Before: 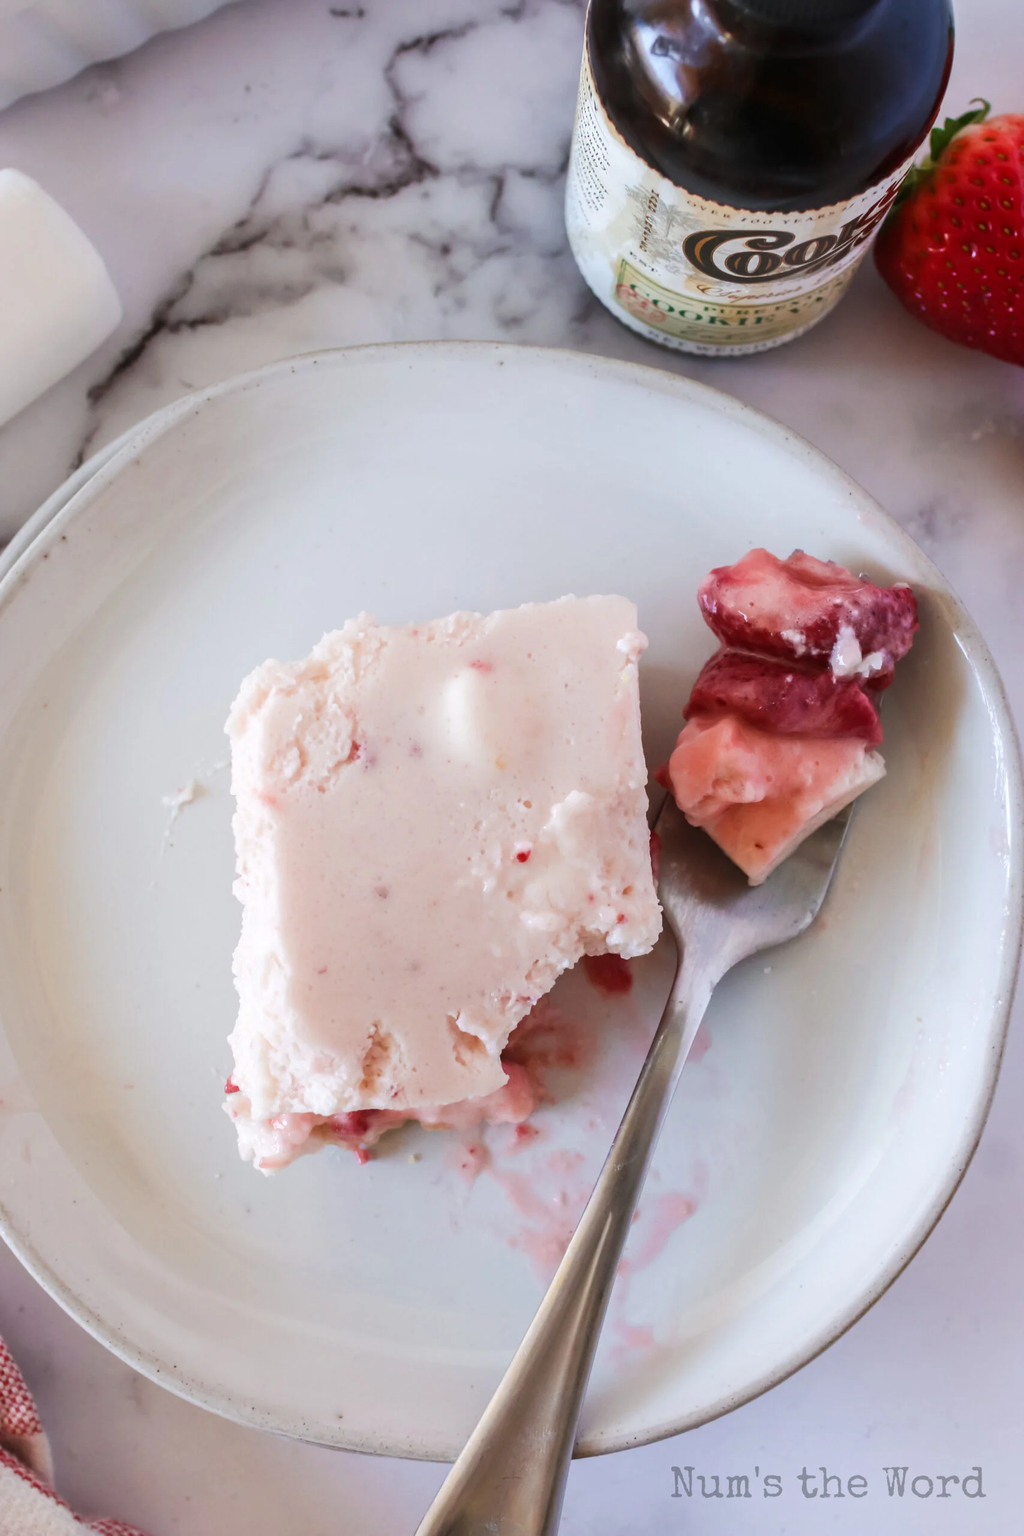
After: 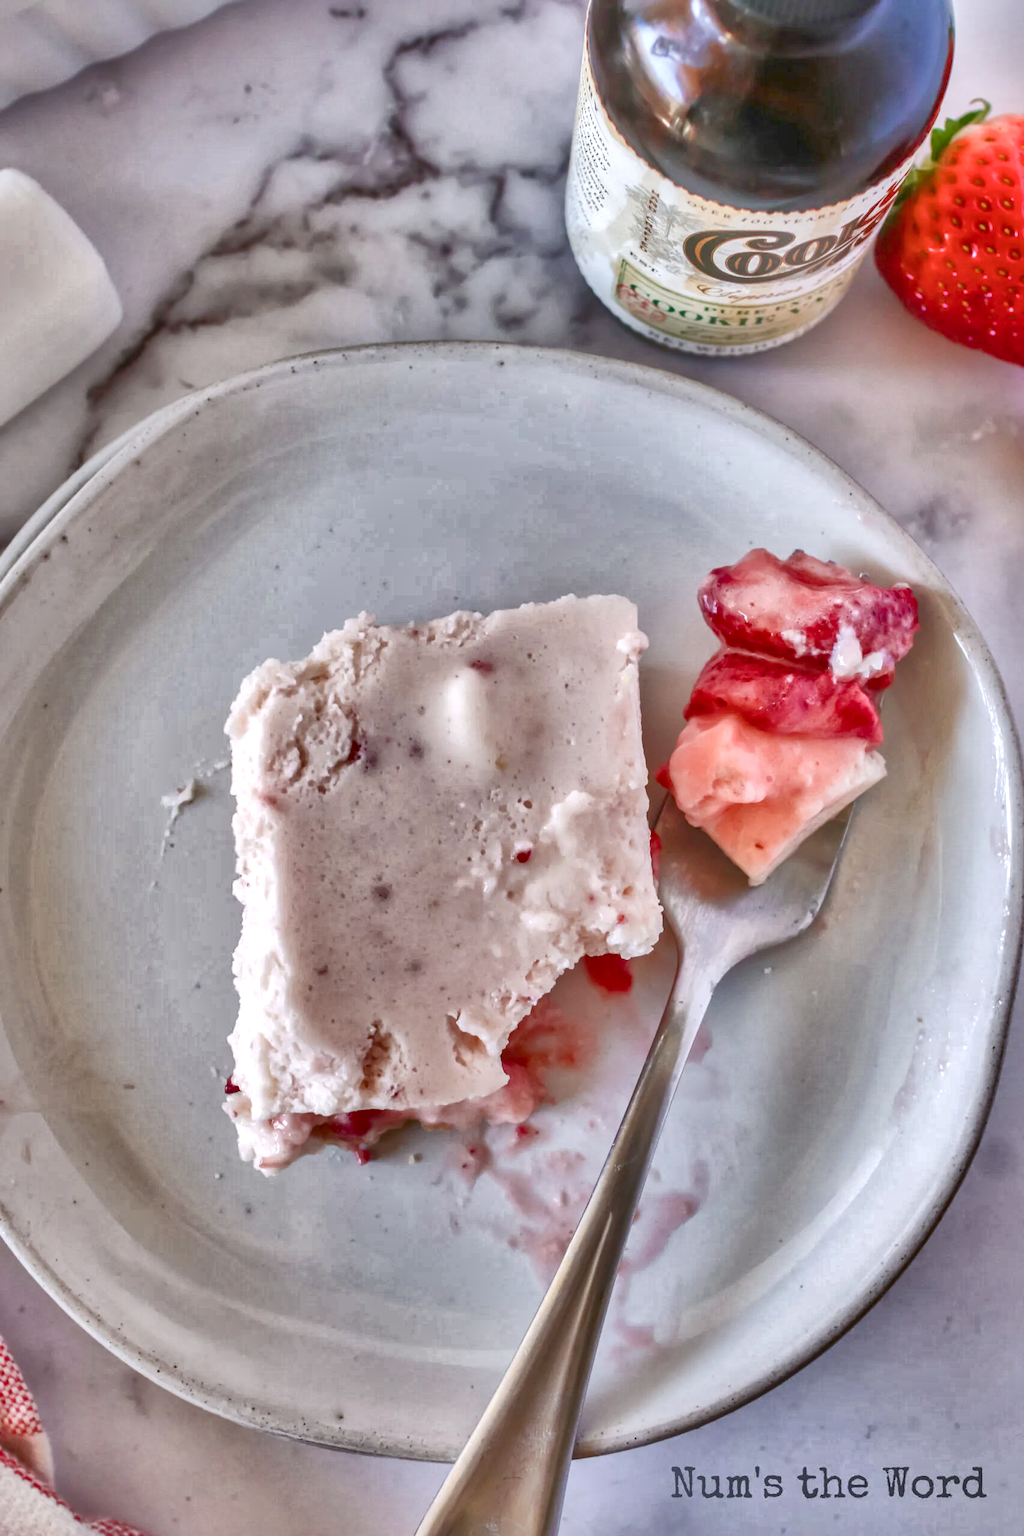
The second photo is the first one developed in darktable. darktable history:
color balance rgb: shadows lift › chroma 1%, shadows lift › hue 113°, highlights gain › chroma 0.2%, highlights gain › hue 333°, perceptual saturation grading › global saturation 20%, perceptual saturation grading › highlights -50%, perceptual saturation grading › shadows 25%, contrast -30%
shadows and highlights: shadows 19.13, highlights -83.41, soften with gaussian
local contrast: on, module defaults
exposure: black level correction 0, exposure 1.1 EV, compensate highlight preservation false
global tonemap: drago (1, 100), detail 1
